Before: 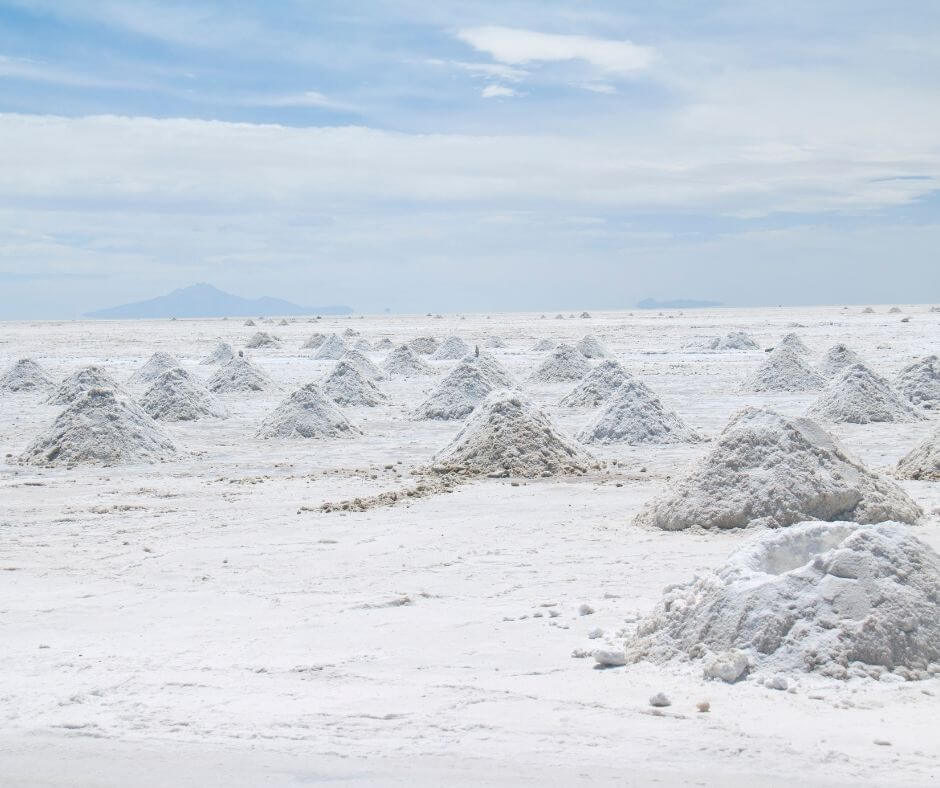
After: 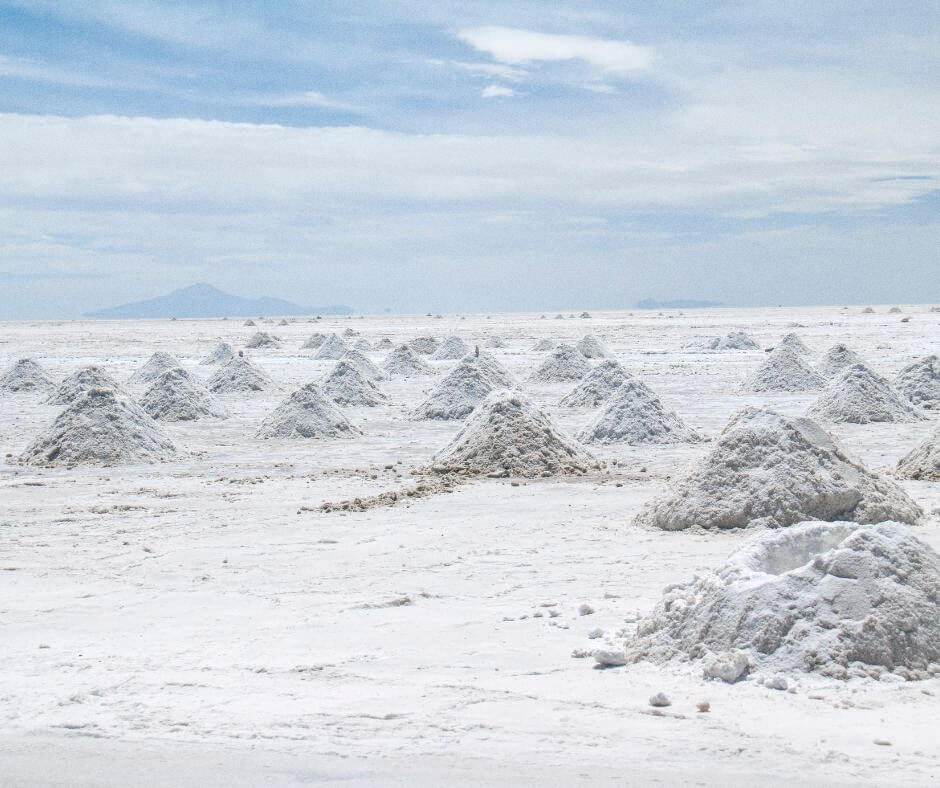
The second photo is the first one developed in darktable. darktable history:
local contrast: on, module defaults
grain: coarseness 0.09 ISO
